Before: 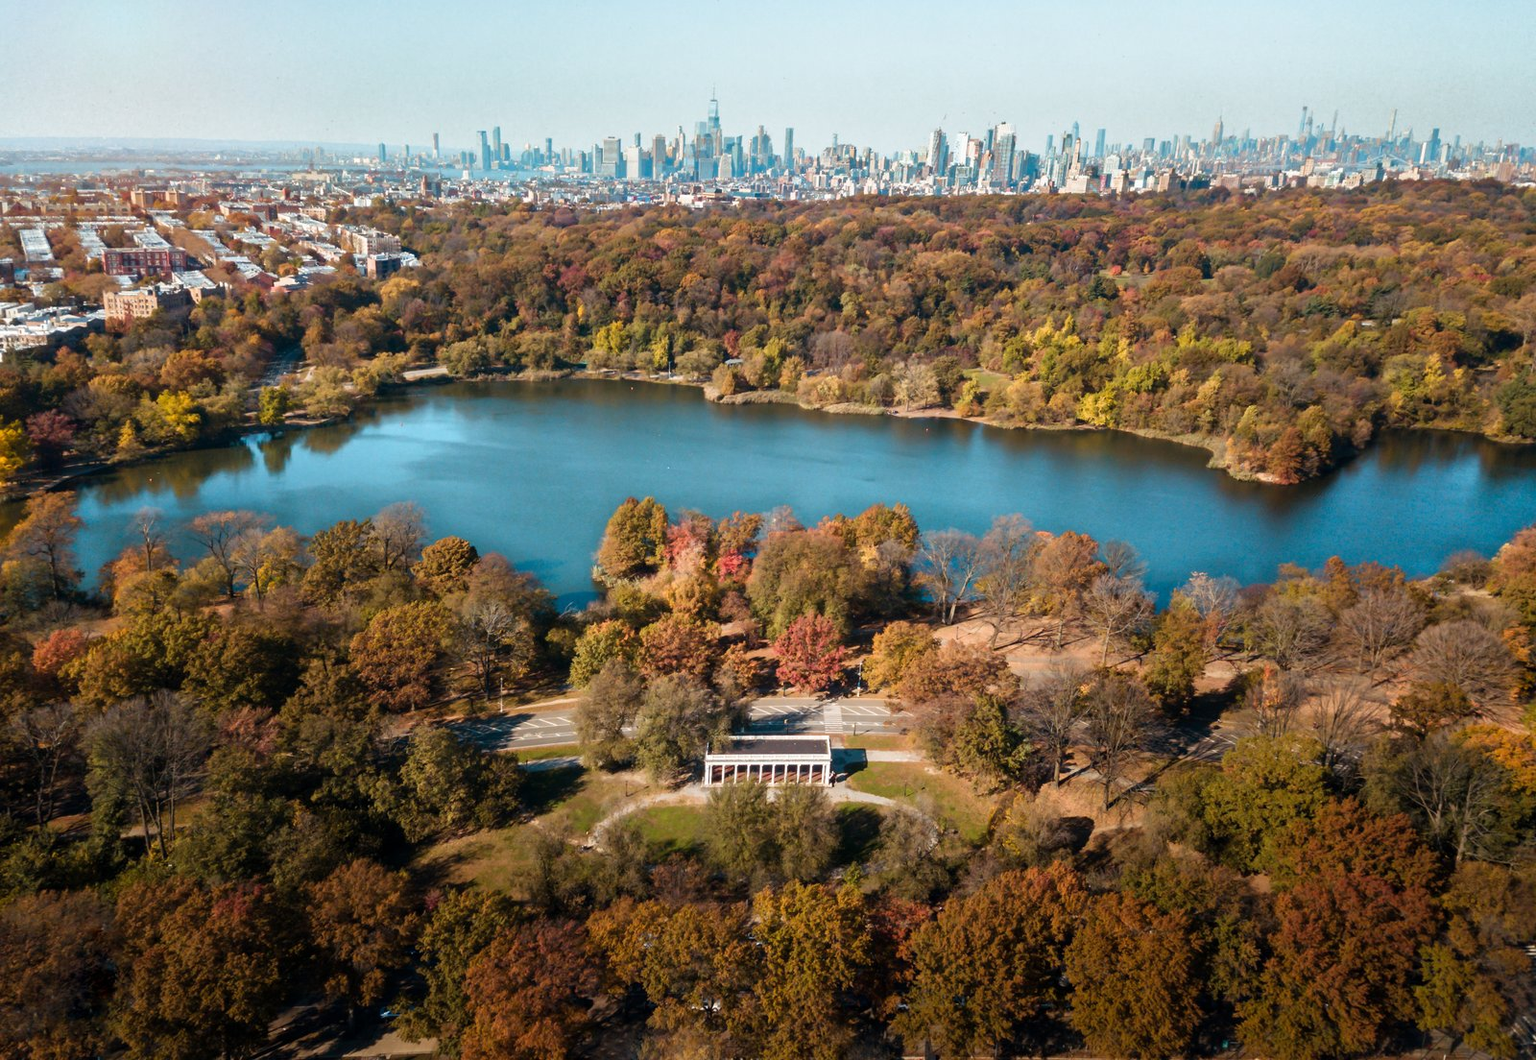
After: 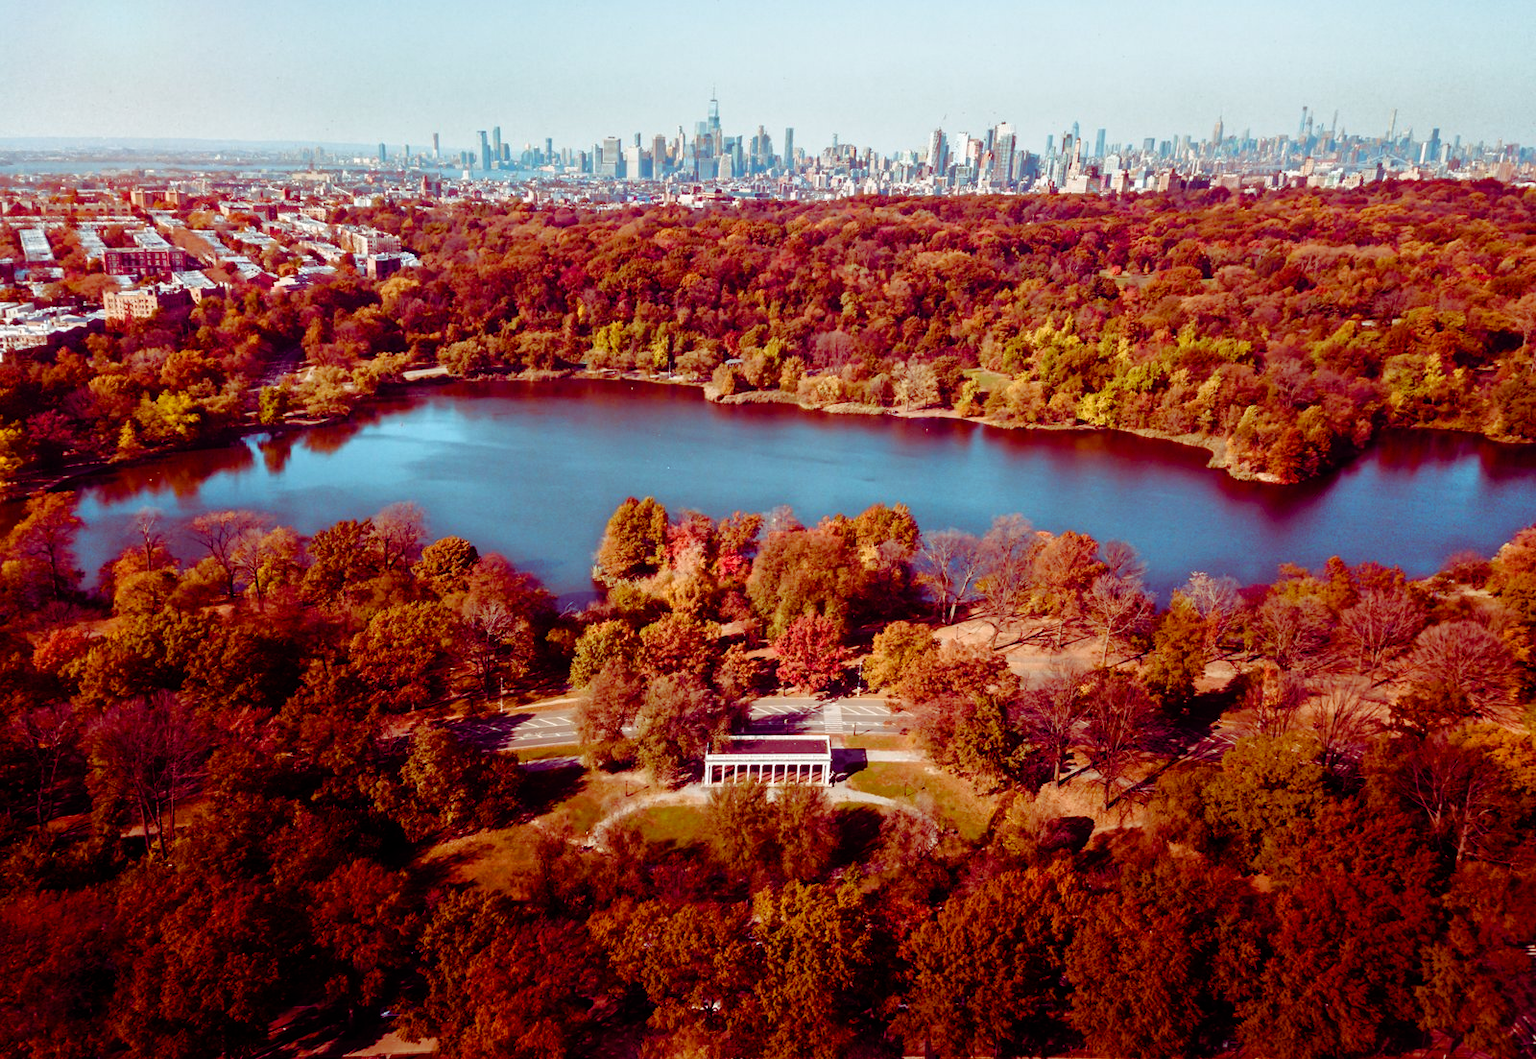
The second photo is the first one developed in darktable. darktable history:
color balance rgb: shadows lift › luminance -18.929%, shadows lift › chroma 35.305%, perceptual saturation grading › global saturation 20%, perceptual saturation grading › highlights -24.93%, perceptual saturation grading › shadows 49.357%
